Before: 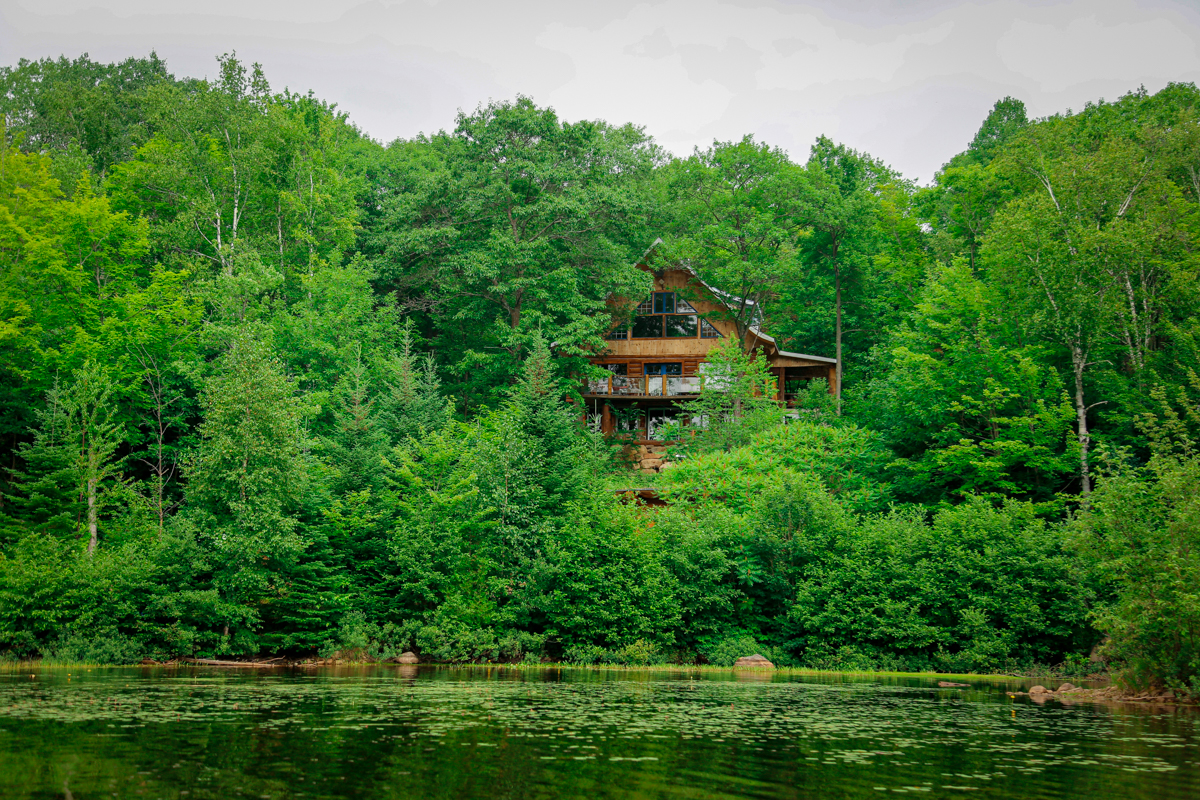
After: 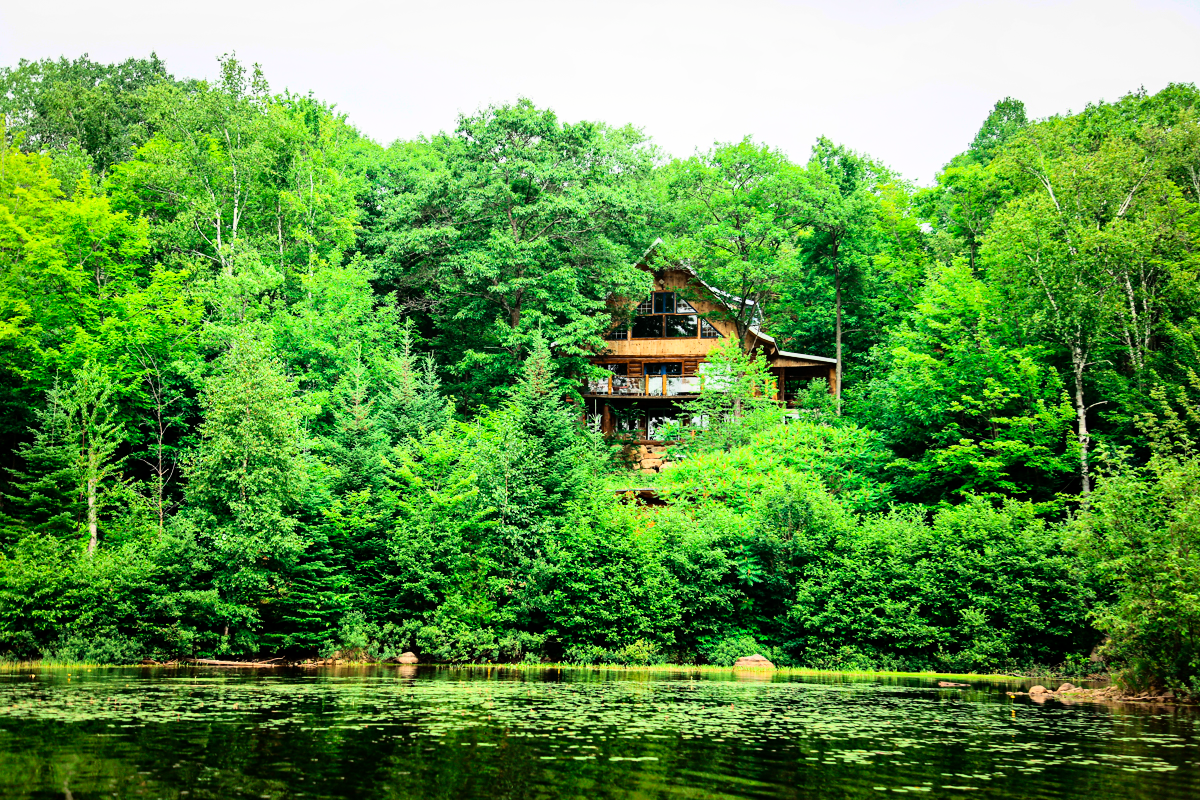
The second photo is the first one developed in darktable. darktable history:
haze removal: compatibility mode true, adaptive false
rgb curve: curves: ch0 [(0, 0) (0.21, 0.15) (0.24, 0.21) (0.5, 0.75) (0.75, 0.96) (0.89, 0.99) (1, 1)]; ch1 [(0, 0.02) (0.21, 0.13) (0.25, 0.2) (0.5, 0.67) (0.75, 0.9) (0.89, 0.97) (1, 1)]; ch2 [(0, 0.02) (0.21, 0.13) (0.25, 0.2) (0.5, 0.67) (0.75, 0.9) (0.89, 0.97) (1, 1)], compensate middle gray true
